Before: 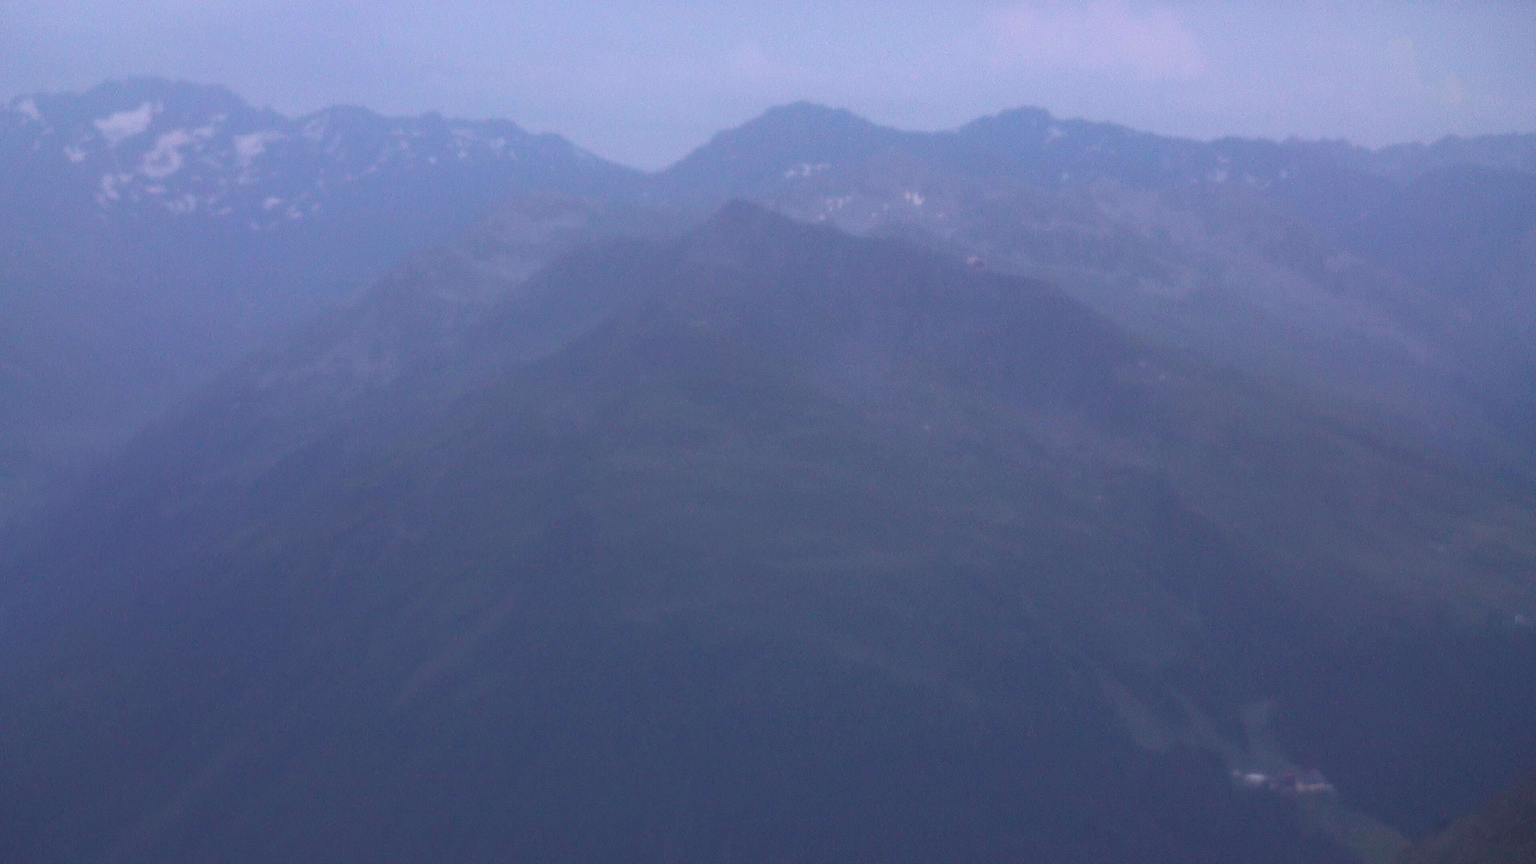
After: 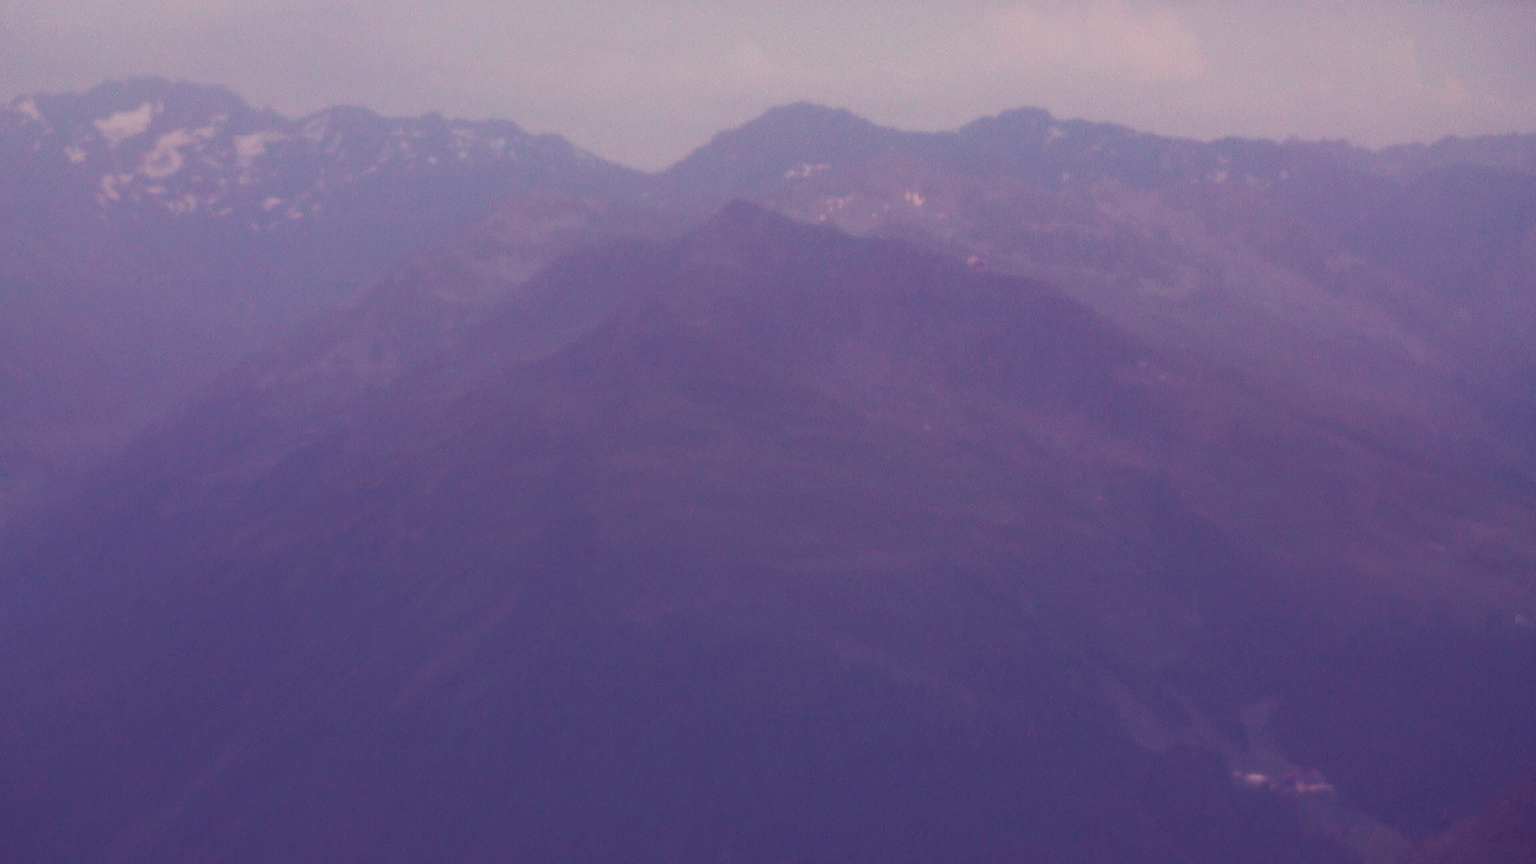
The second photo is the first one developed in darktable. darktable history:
tone curve: curves: ch0 [(0, 0) (0.003, 0.051) (0.011, 0.054) (0.025, 0.056) (0.044, 0.07) (0.069, 0.092) (0.1, 0.119) (0.136, 0.149) (0.177, 0.189) (0.224, 0.231) (0.277, 0.278) (0.335, 0.329) (0.399, 0.386) (0.468, 0.454) (0.543, 0.524) (0.623, 0.603) (0.709, 0.687) (0.801, 0.776) (0.898, 0.878) (1, 1)], preserve colors none
color look up table: target L [99.25, 94.58, 93.67, 87.27, 86.04, 77.94, 70.26, 65.36, 65.71, 57.95, 53.99, 40.42, 31.97, 12.13, 201.23, 71.08, 71.52, 68.25, 63.21, 55.3, 55.31, 53.39, 46.28, 34.69, 34.84, 16.52, 85.72, 82.11, 67.25, 60.73, 58.98, 50.74, 39.42, 43.68, 45.75, 36.53, 24.45, 28.46, 18.92, 10.24, 89.57, 84.21, 78.9, 66.71, 65.96, 67.57, 47.94, 40.75, 5.894], target a [-21.03, -18.45, -1.781, -73.01, -50.32, -21.45, -62.44, -54.39, -5.291, -6.846, -28.79, -30.79, 5.889, 16.32, 0, 39.57, 16.62, 49.09, 65.65, 81.72, 49.93, 30.82, 54.13, 32.48, 61.4, 42.17, 15.48, 30.12, 31.63, 79.97, 42.41, 55.8, 9.122, 70.42, 74.58, 66.28, 9.282, 35.25, 41.16, 35.43, -57.91, -17.01, -51.45, -34.41, -44.54, -0.235, -24.35, 11.53, 17.87], target b [70.3, 29.65, 41.21, 56.85, 28.98, 62.84, 51.77, 27.04, 28.85, 5.805, 27.43, -1.805, 12.24, -22.96, -0.001, 26.74, 57.44, 57.41, 5.957, 29.88, 9.967, 12.77, 34.15, 4.513, 5.701, -17.83, 17.55, 0.762, -19.58, -26.77, -1.93, -25.16, -60.27, -50.11, -8.898, -35.52, -50.68, -18.31, -77.21, -49.63, 11.23, 7.189, 0.83, -20.47, 1.361, -0.673, -19.52, -11.73, -41.61], num patches 49
